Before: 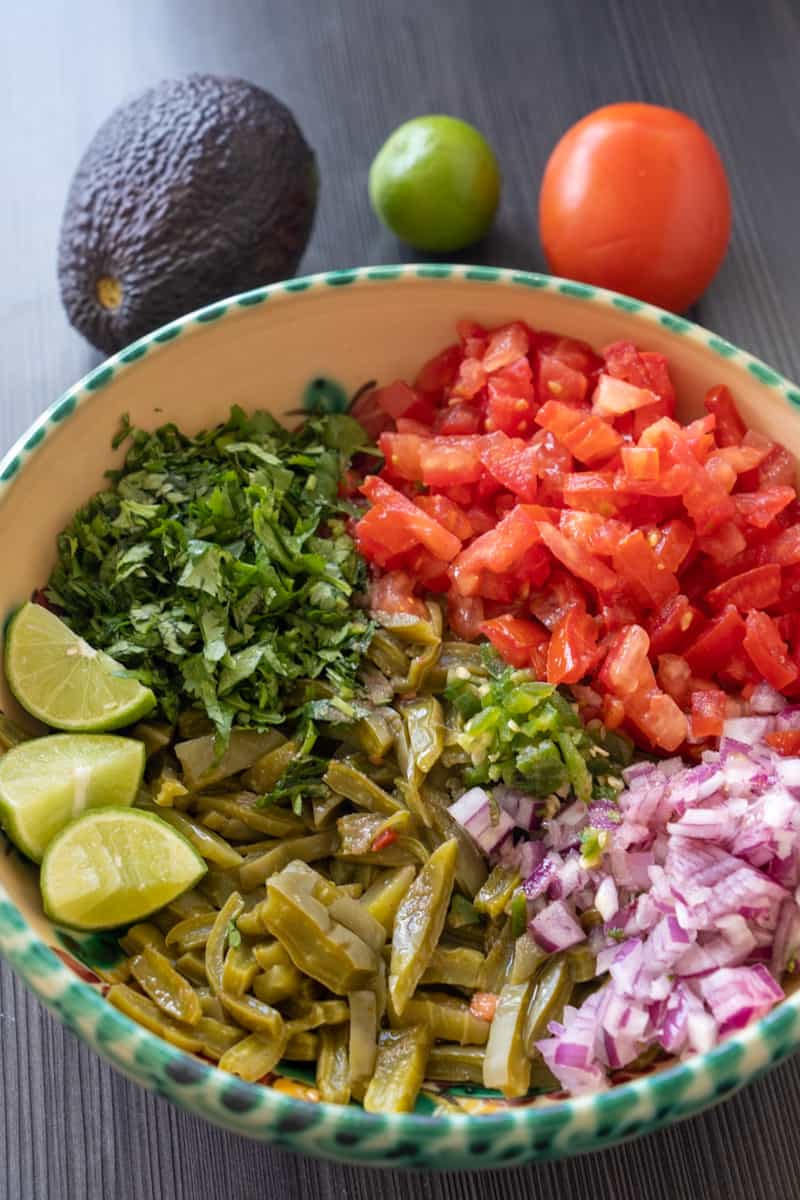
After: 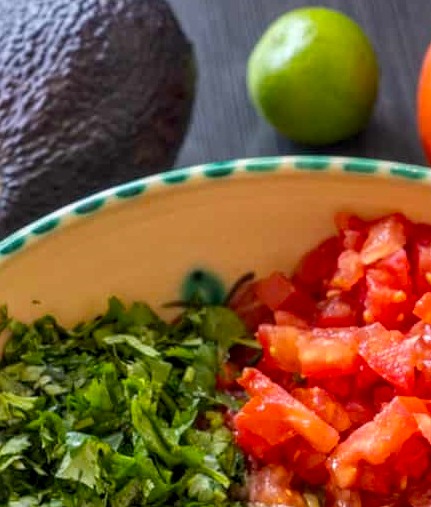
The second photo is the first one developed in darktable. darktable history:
crop: left 15.306%, top 9.065%, right 30.789%, bottom 48.638%
color balance: output saturation 120%
local contrast: on, module defaults
